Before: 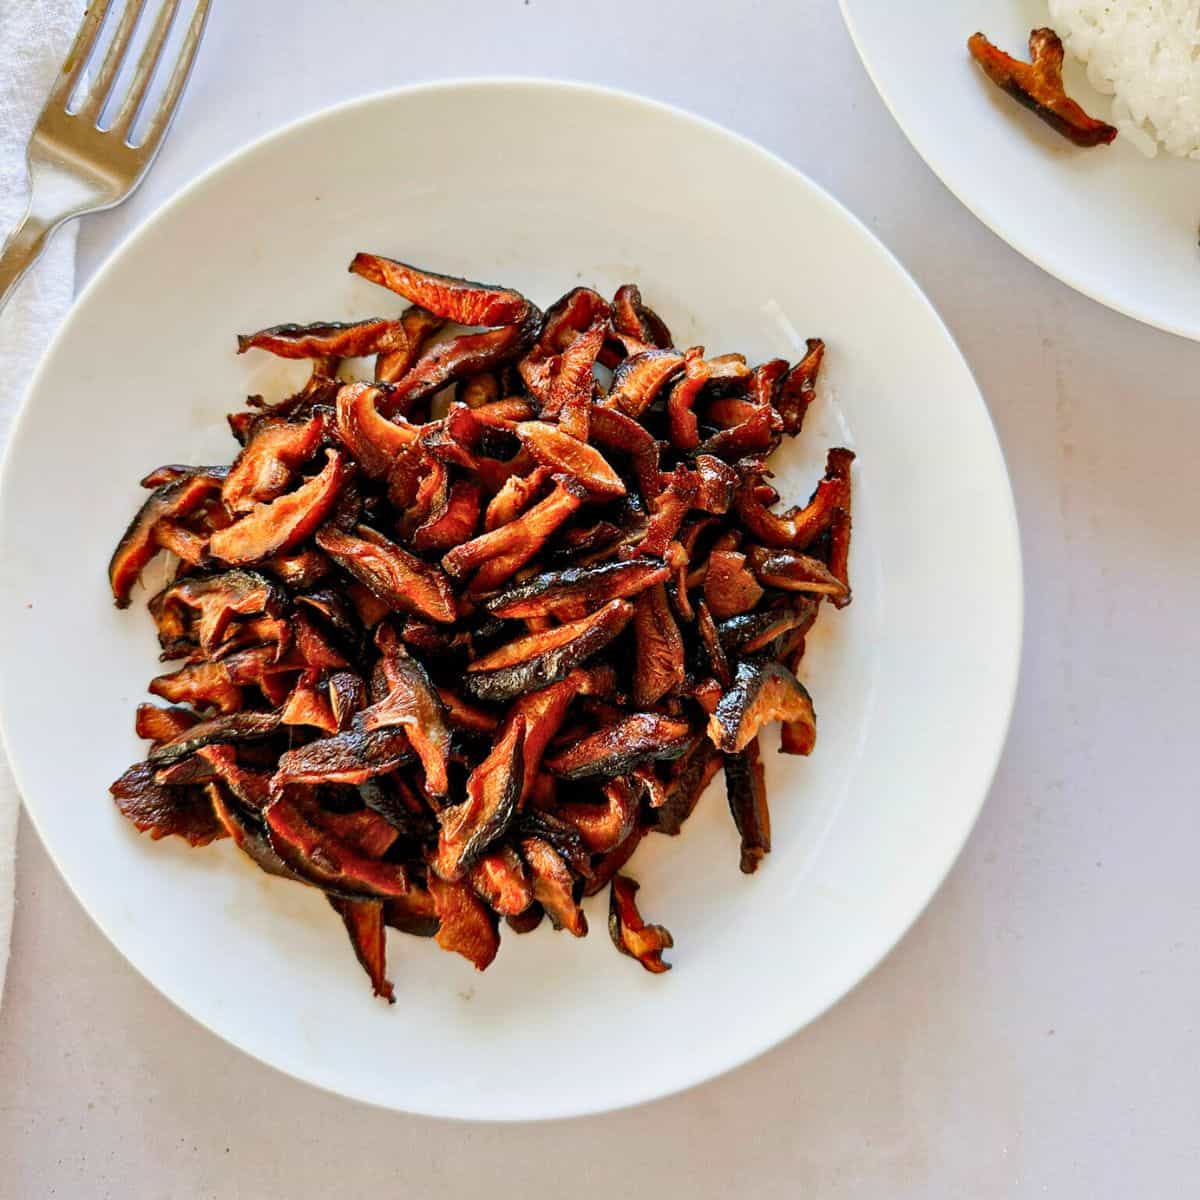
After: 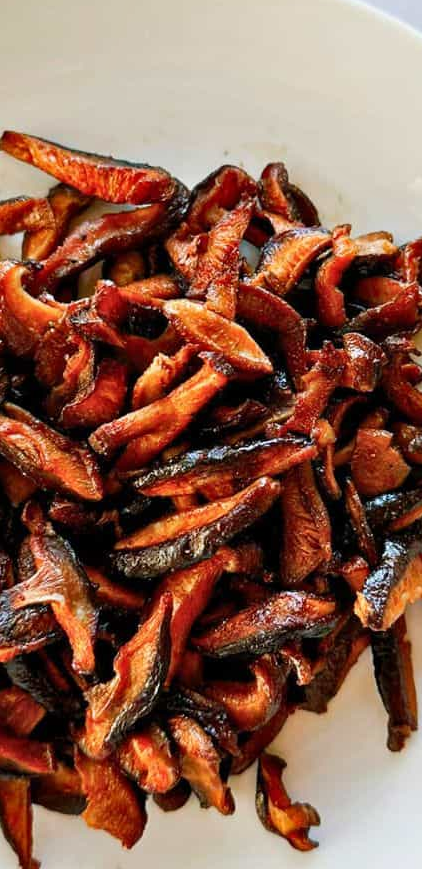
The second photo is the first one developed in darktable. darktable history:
tone equalizer: on, module defaults
white balance: red 1, blue 1
crop and rotate: left 29.476%, top 10.214%, right 35.32%, bottom 17.333%
